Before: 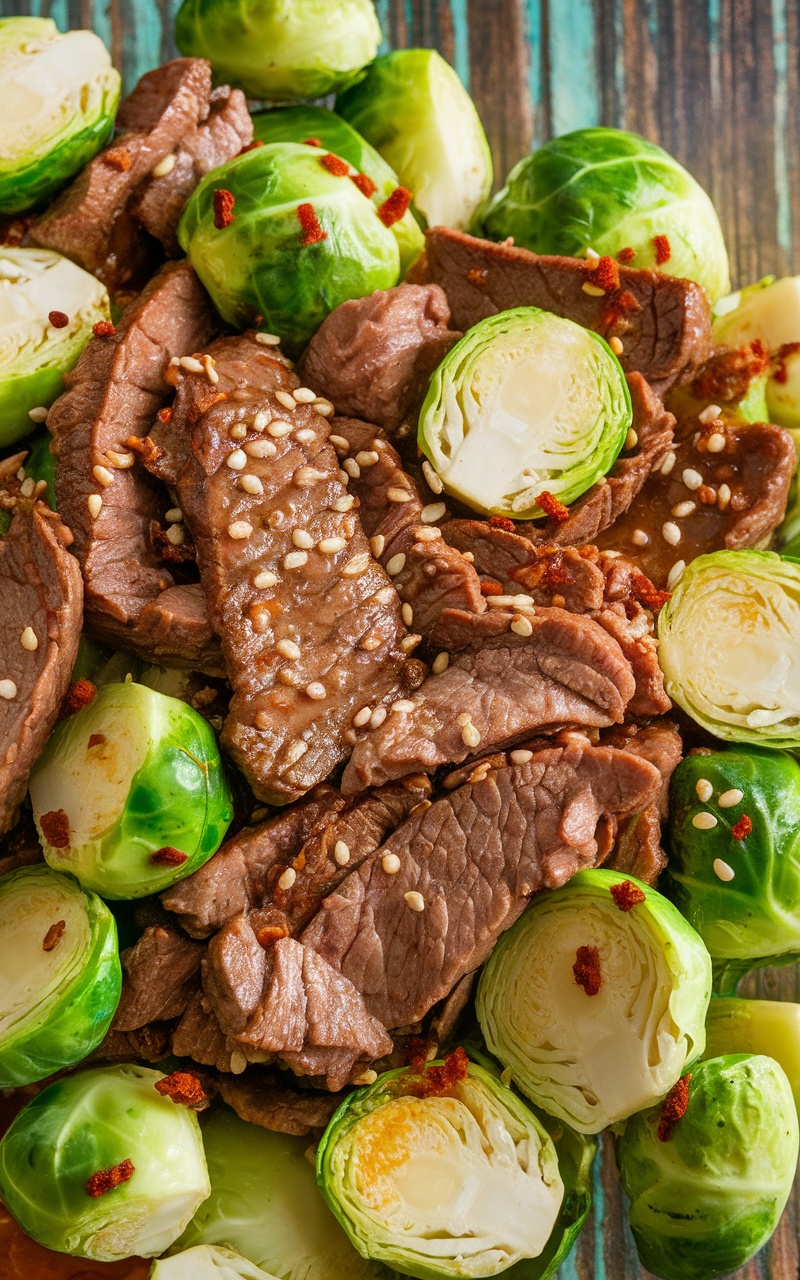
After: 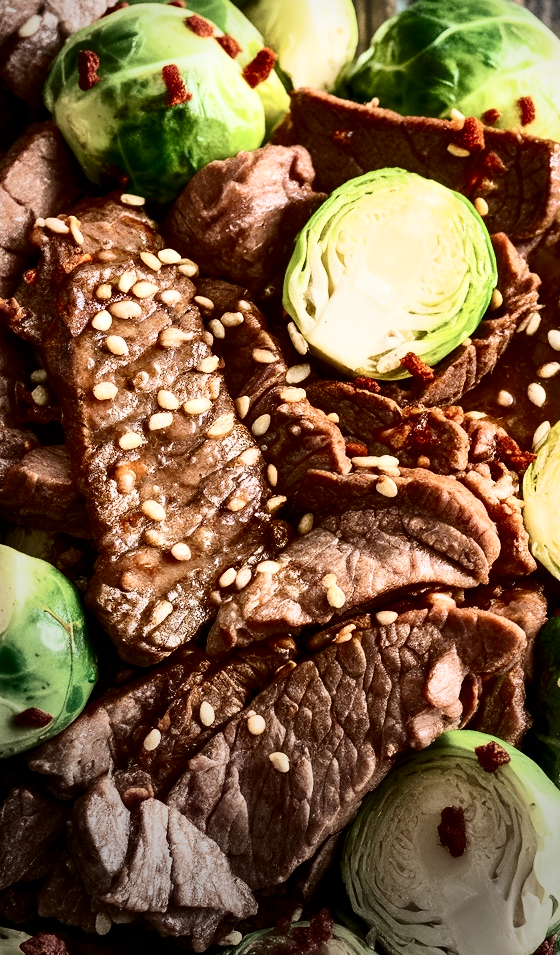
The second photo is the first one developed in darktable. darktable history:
contrast brightness saturation: contrast 0.507, saturation -0.092
crop and rotate: left 16.927%, top 10.916%, right 13.056%, bottom 14.468%
vignetting: fall-off start 64.95%, center (0.219, -0.24), width/height ratio 0.883
local contrast: mode bilateral grid, contrast 21, coarseness 51, detail 130%, midtone range 0.2
